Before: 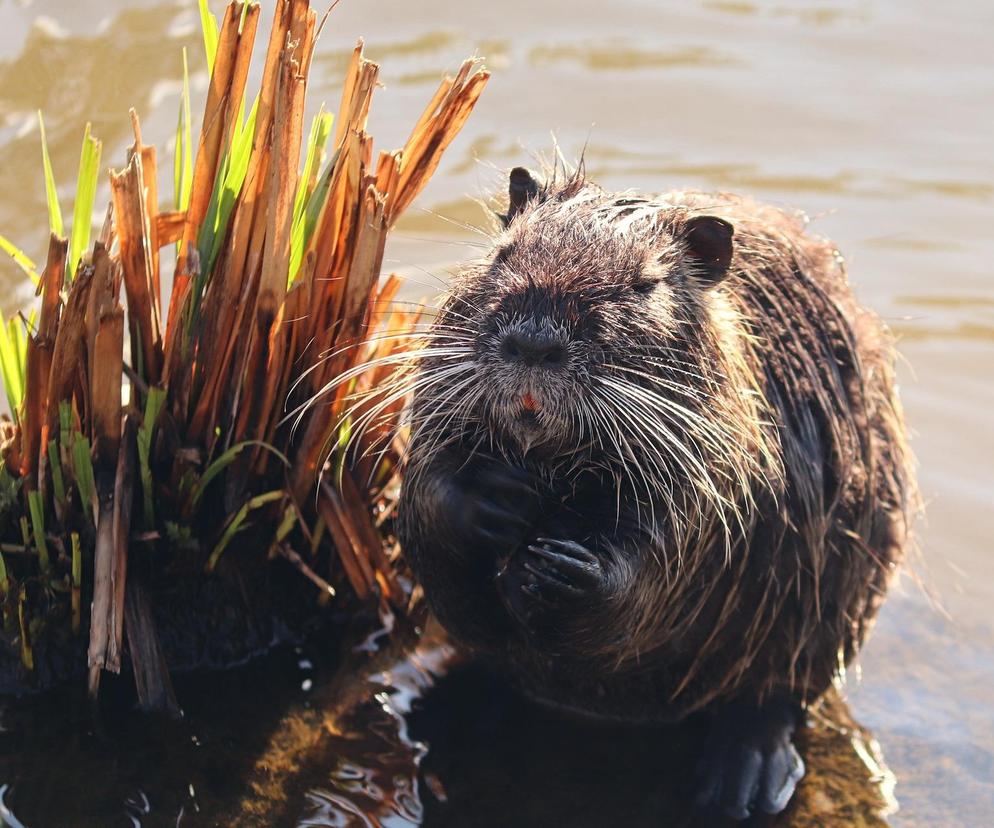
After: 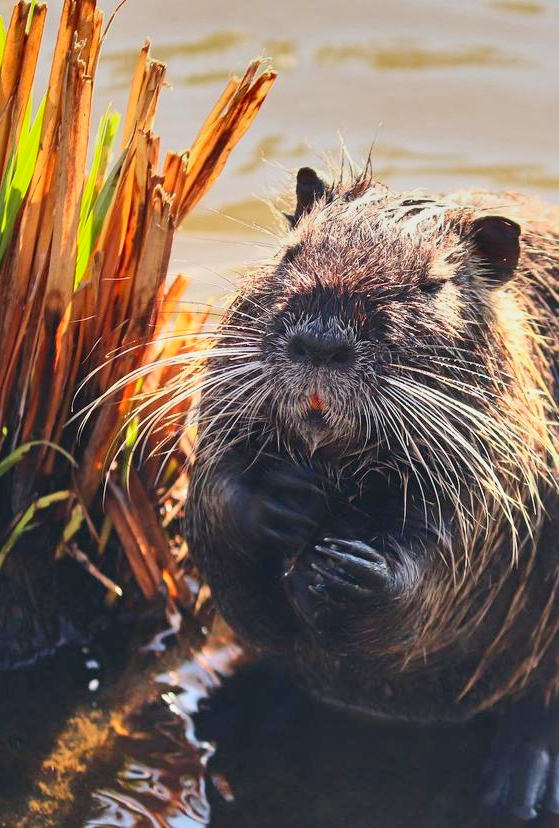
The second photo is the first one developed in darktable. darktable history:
graduated density: on, module defaults
crop: left 21.496%, right 22.254%
contrast brightness saturation: contrast 0.24, brightness 0.26, saturation 0.39
shadows and highlights: shadows 43.71, white point adjustment -1.46, soften with gaussian
